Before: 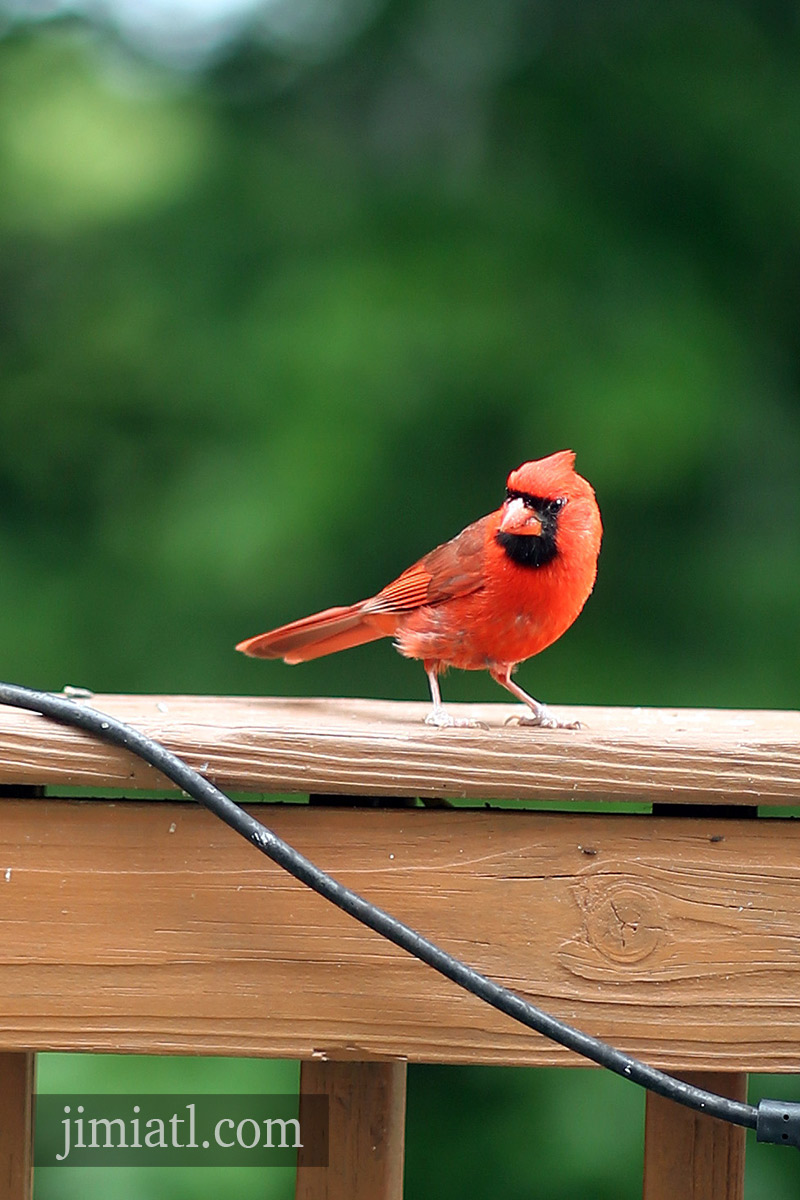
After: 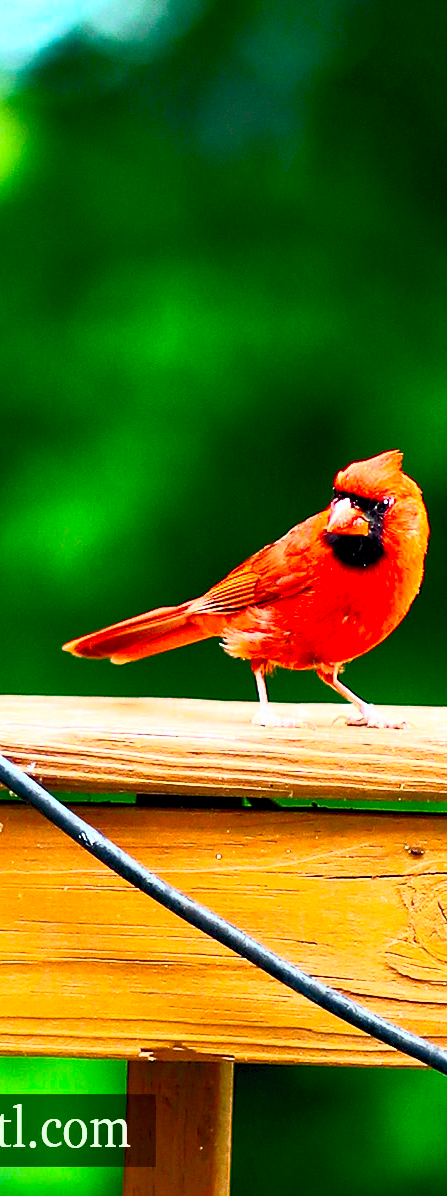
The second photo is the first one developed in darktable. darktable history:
exposure: black level correction 0.012, compensate highlight preservation false
crop: left 21.674%, right 22.086%
color balance rgb: perceptual saturation grading › global saturation 30%, global vibrance 30%
contrast brightness saturation: contrast 0.83, brightness 0.59, saturation 0.59
